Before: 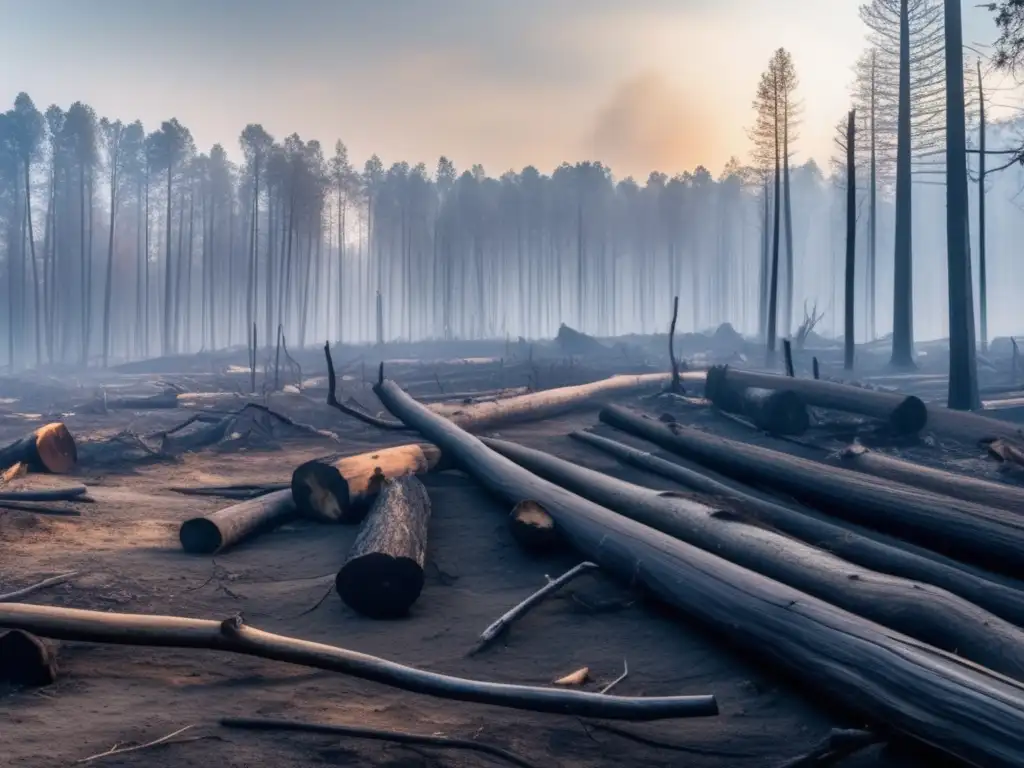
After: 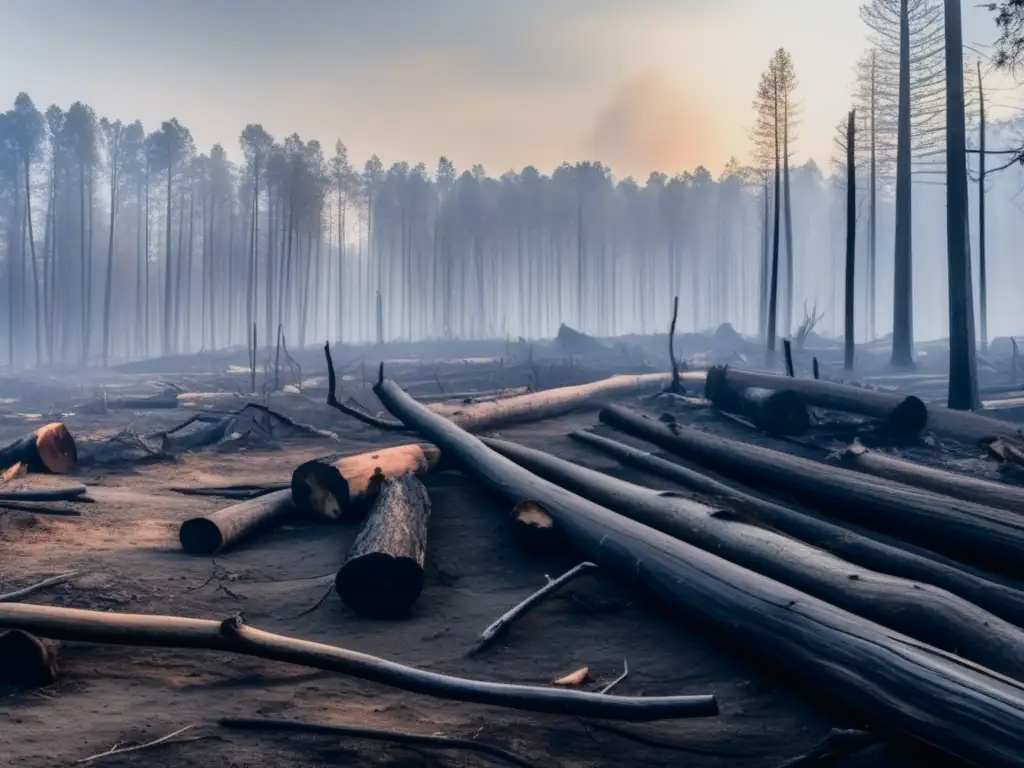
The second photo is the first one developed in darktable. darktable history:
tone curve: curves: ch0 [(0, 0.009) (0.105, 0.054) (0.195, 0.132) (0.289, 0.278) (0.384, 0.391) (0.513, 0.53) (0.66, 0.667) (0.895, 0.863) (1, 0.919)]; ch1 [(0, 0) (0.161, 0.092) (0.35, 0.33) (0.403, 0.395) (0.456, 0.469) (0.502, 0.499) (0.519, 0.514) (0.576, 0.584) (0.642, 0.658) (0.701, 0.742) (1, 0.942)]; ch2 [(0, 0) (0.371, 0.362) (0.437, 0.437) (0.501, 0.5) (0.53, 0.528) (0.569, 0.564) (0.619, 0.58) (0.883, 0.752) (1, 0.929)], color space Lab, independent channels, preserve colors none
